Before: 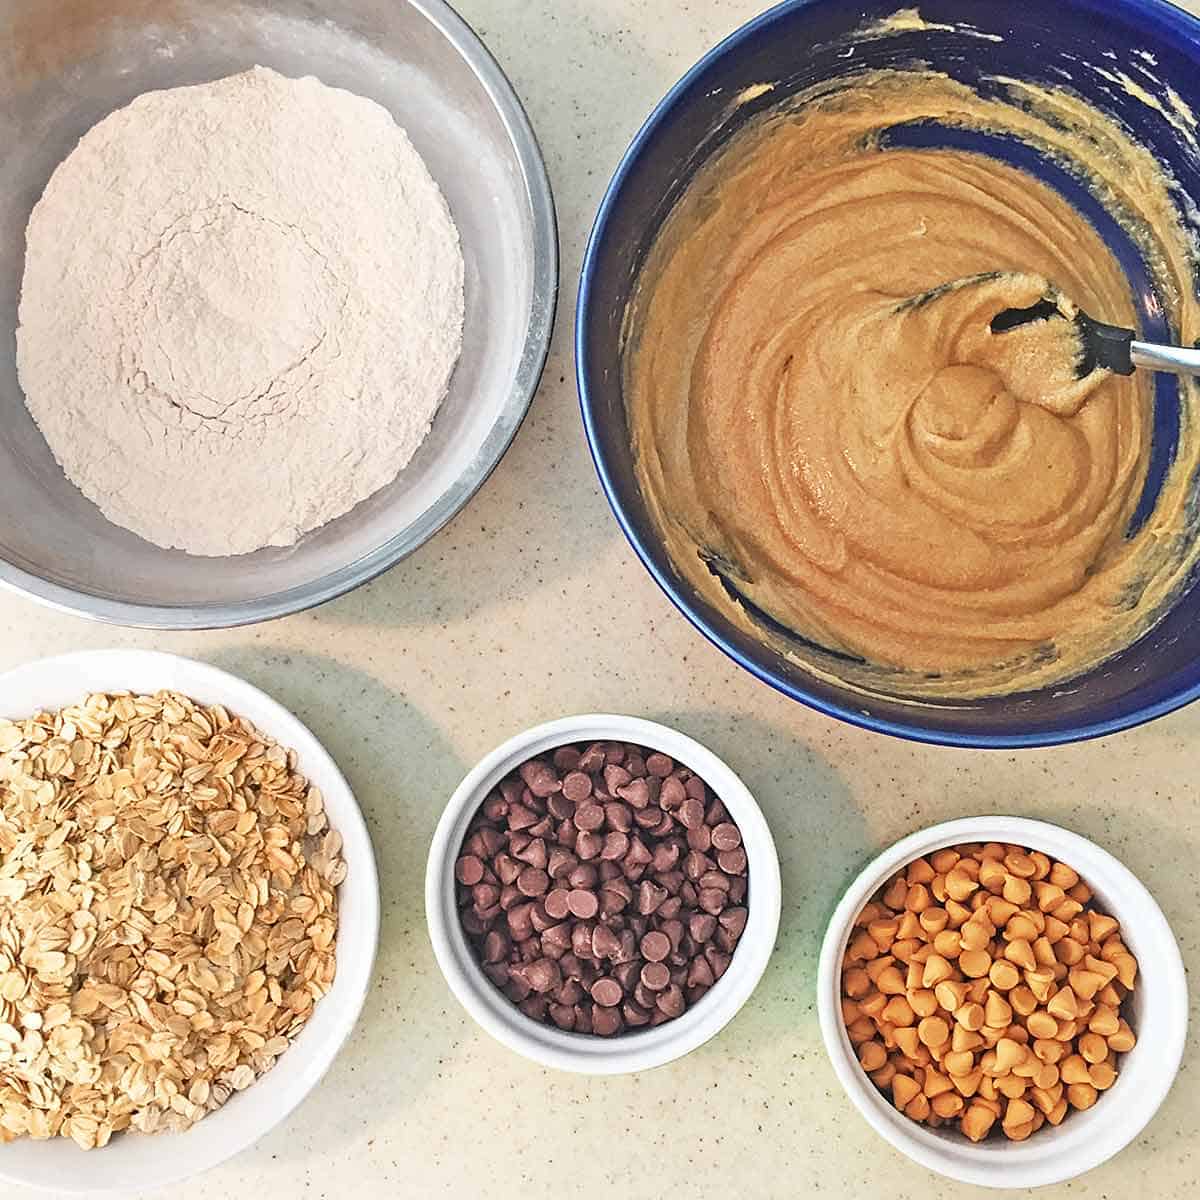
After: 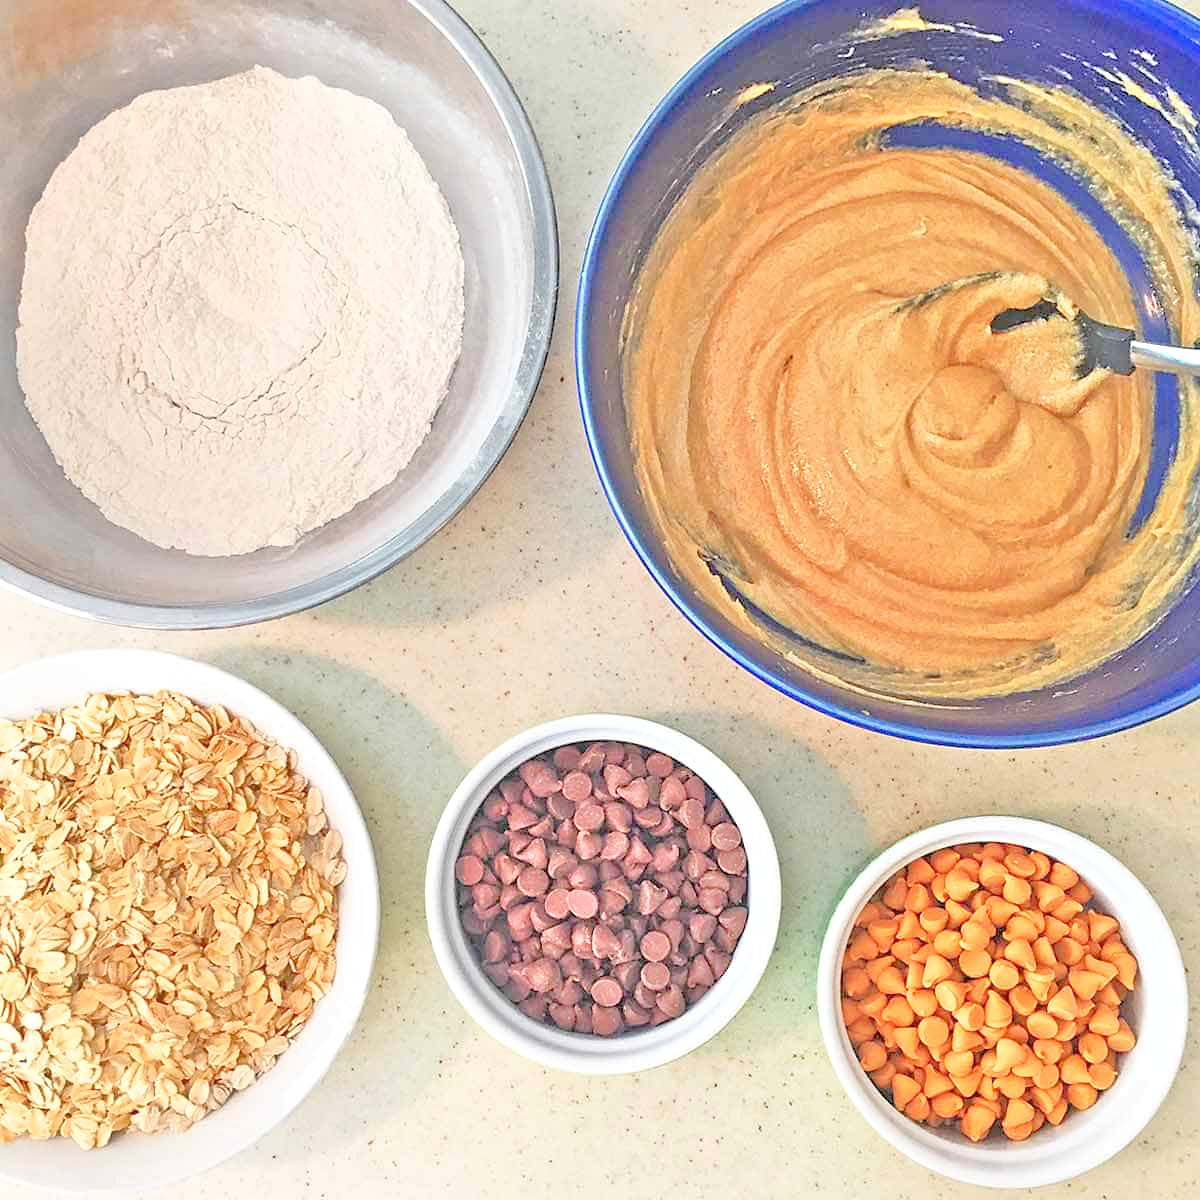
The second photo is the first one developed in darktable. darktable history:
levels: levels [0, 0.43, 0.984]
tone equalizer: -7 EV 0.15 EV, -6 EV 0.6 EV, -5 EV 1.15 EV, -4 EV 1.33 EV, -3 EV 1.15 EV, -2 EV 0.6 EV, -1 EV 0.15 EV, mask exposure compensation -0.5 EV
